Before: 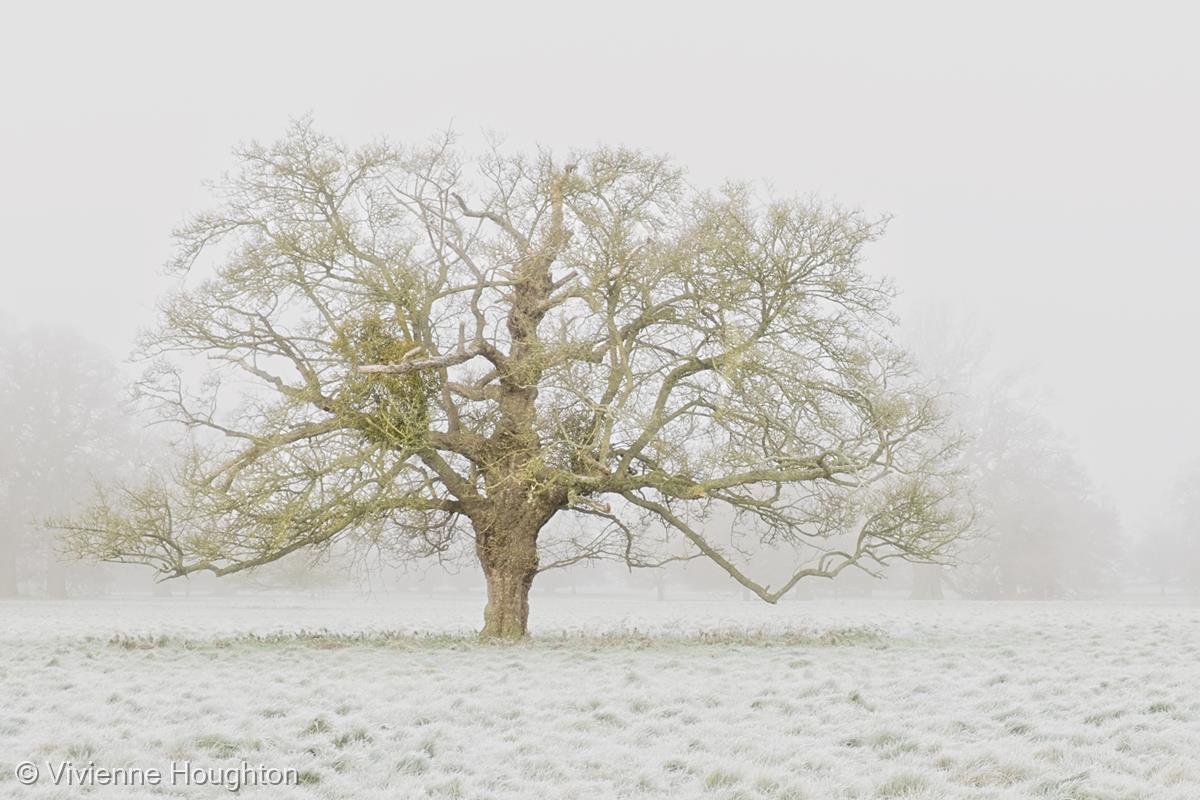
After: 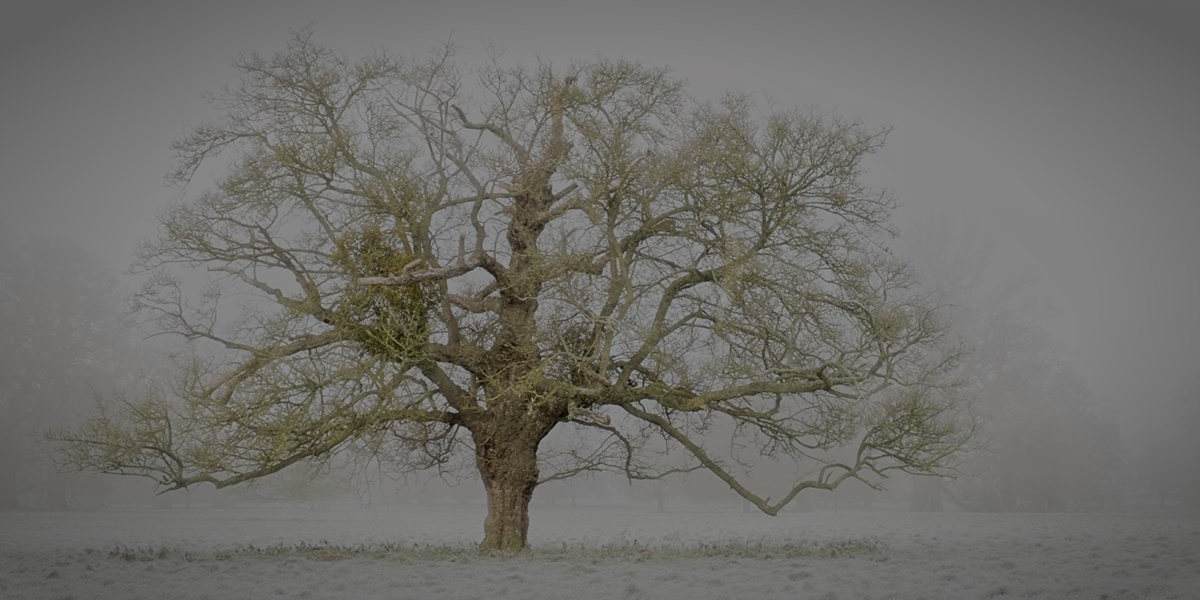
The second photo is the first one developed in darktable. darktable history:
crop: top 11.019%, bottom 13.912%
shadows and highlights: on, module defaults
exposure: black level correction 0.018, exposure -0.008 EV, compensate exposure bias true, compensate highlight preservation false
filmic rgb: black relative exposure -8.56 EV, white relative exposure 5.55 EV, hardness 3.35, contrast 1.02
vignetting: automatic ratio true
